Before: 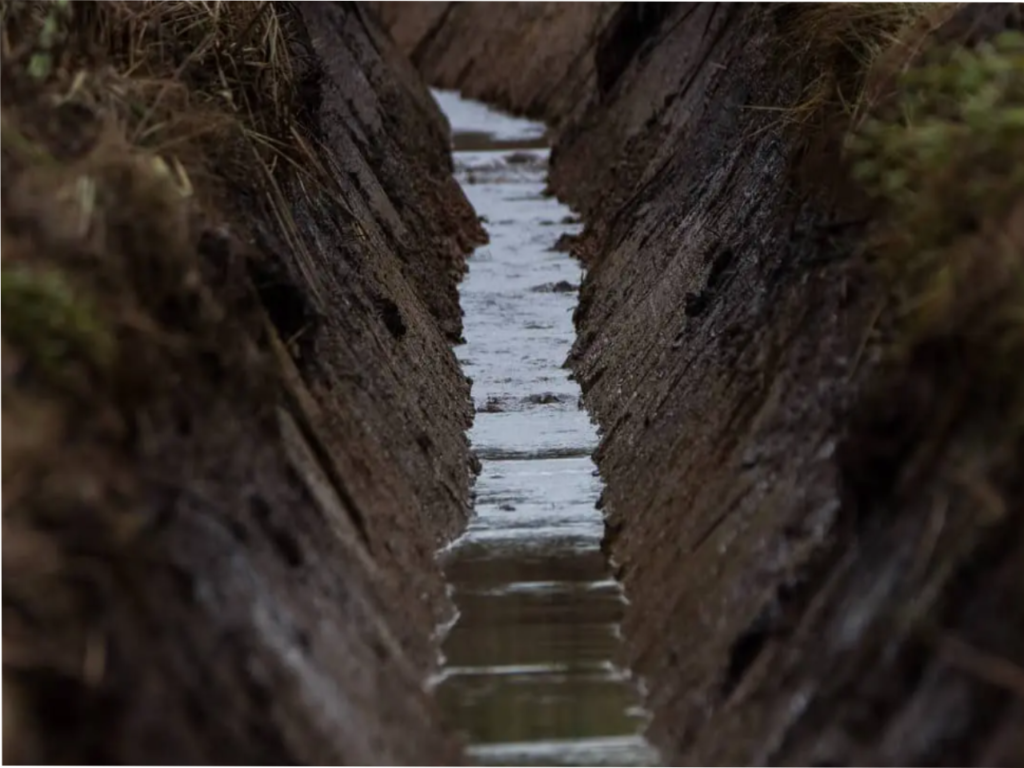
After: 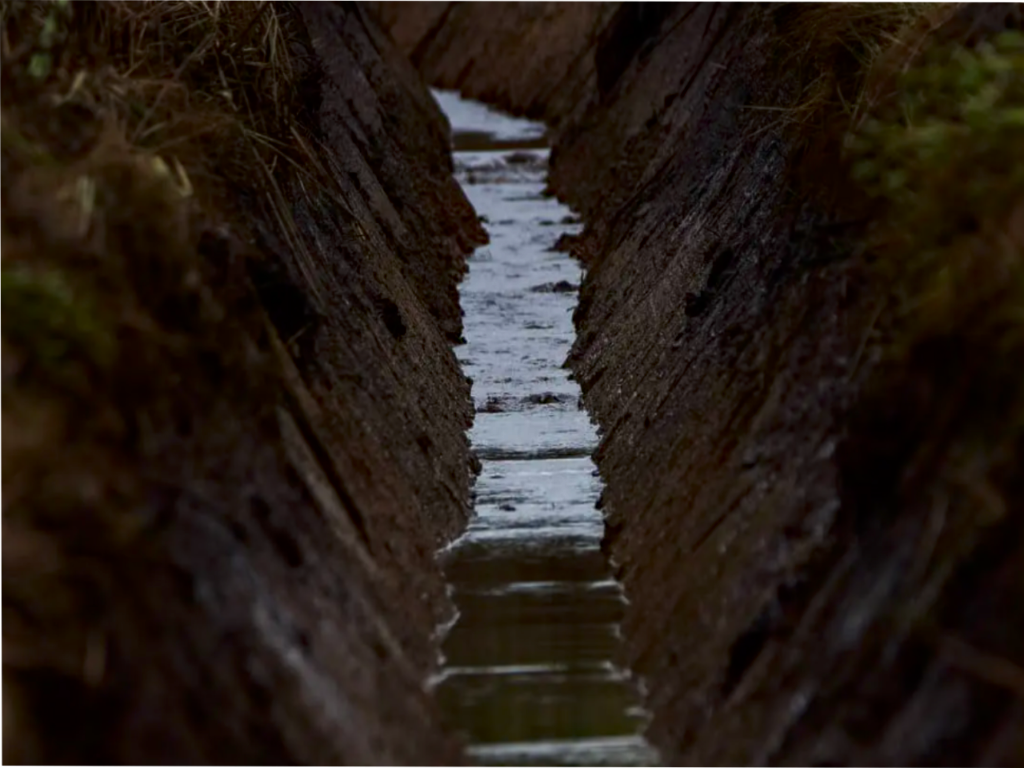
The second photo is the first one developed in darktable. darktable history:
haze removal: compatibility mode true, adaptive false
contrast brightness saturation: contrast 0.07, brightness -0.14, saturation 0.11
